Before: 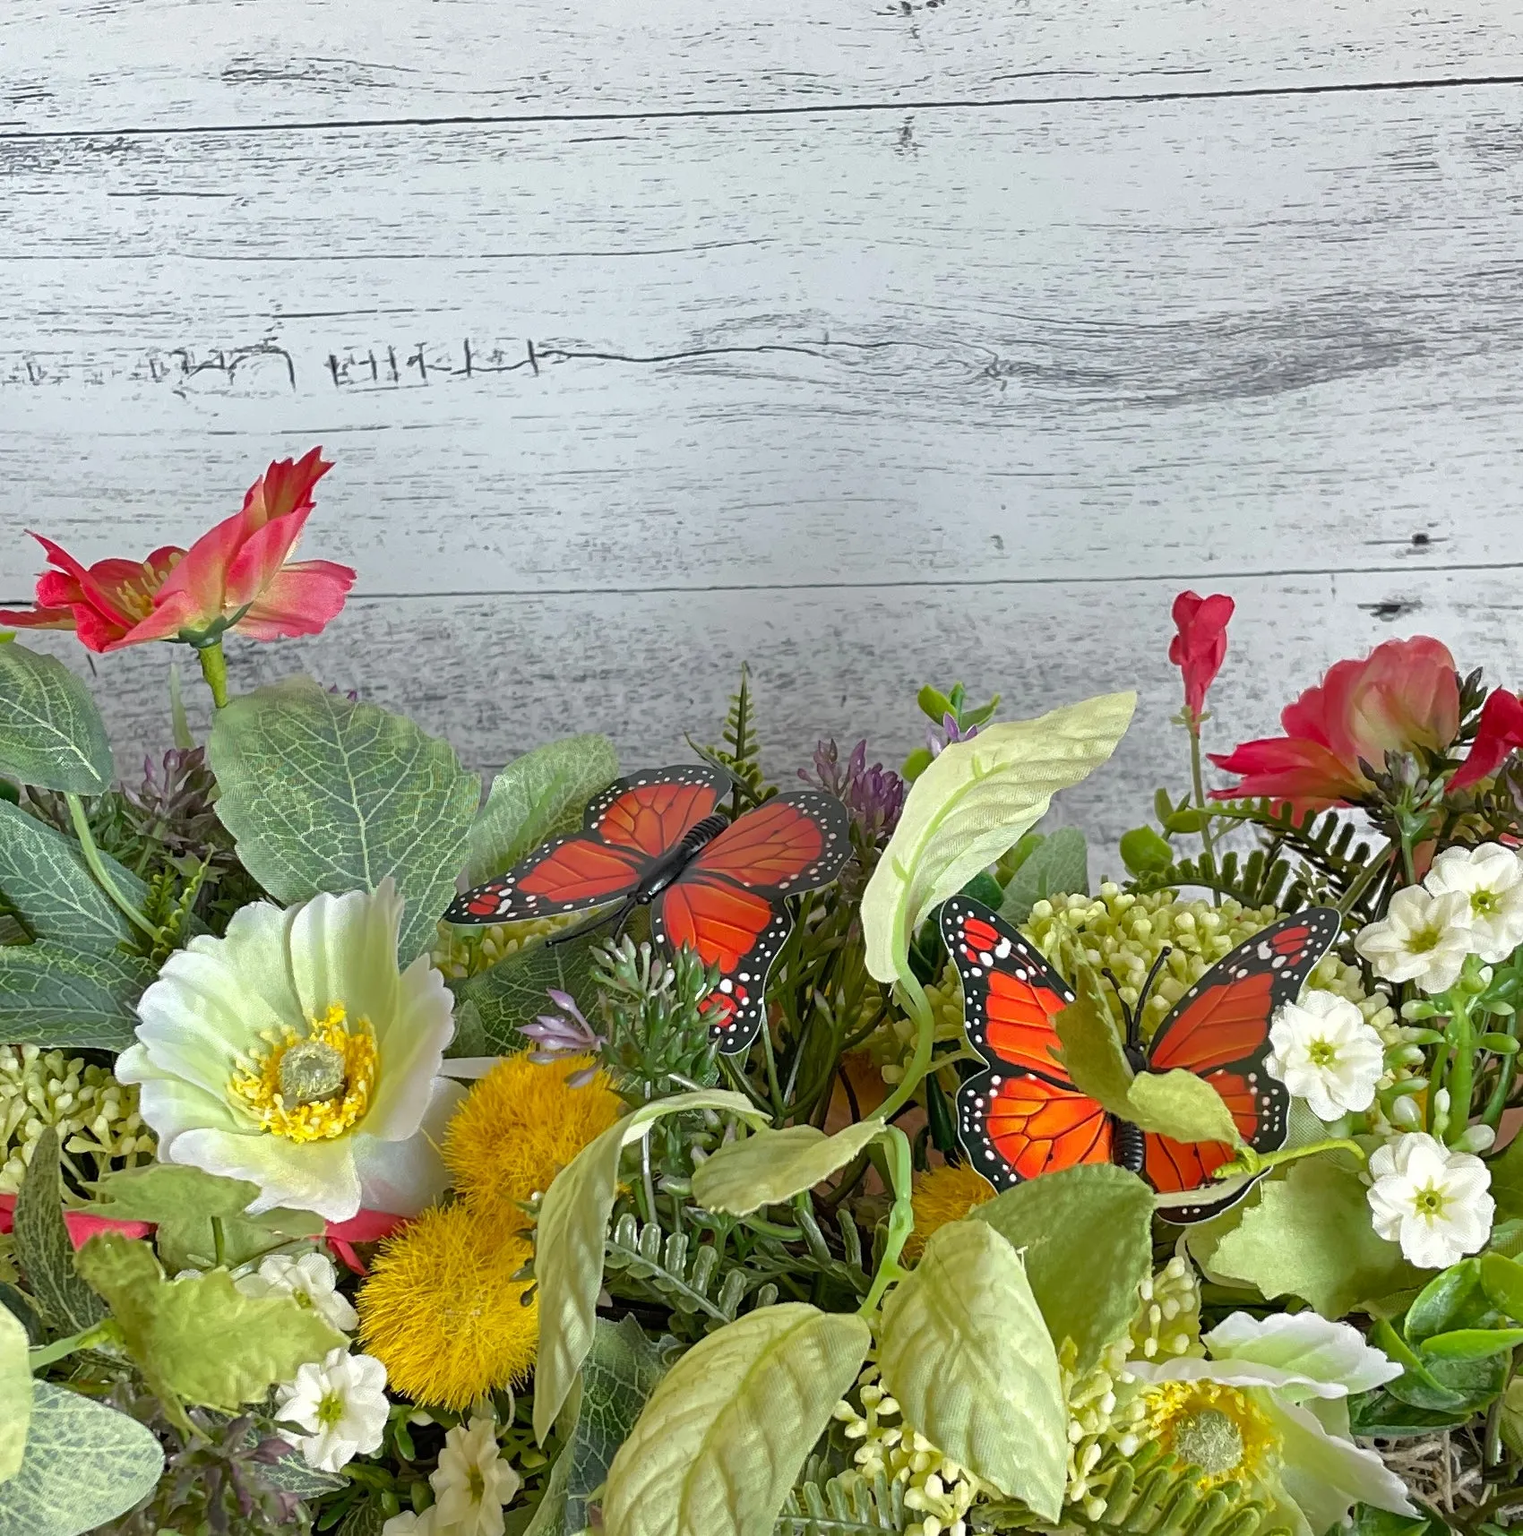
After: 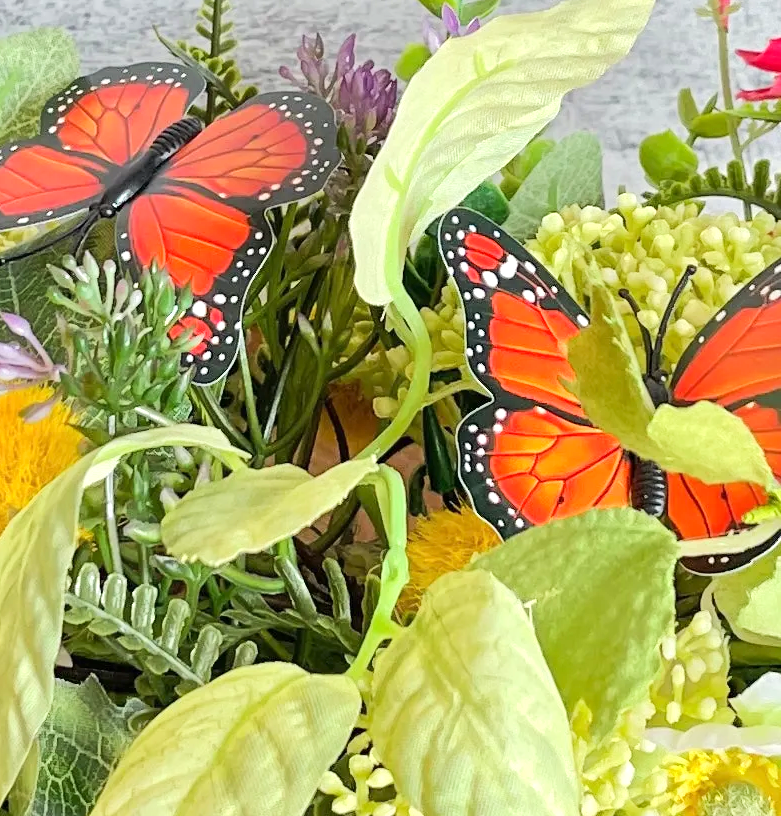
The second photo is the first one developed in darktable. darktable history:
crop: left 35.951%, top 46.201%, right 18.082%, bottom 6.166%
tone equalizer: -7 EV 0.15 EV, -6 EV 0.616 EV, -5 EV 1.11 EV, -4 EV 1.33 EV, -3 EV 1.13 EV, -2 EV 0.6 EV, -1 EV 0.165 EV, edges refinement/feathering 500, mask exposure compensation -1.57 EV, preserve details guided filter
